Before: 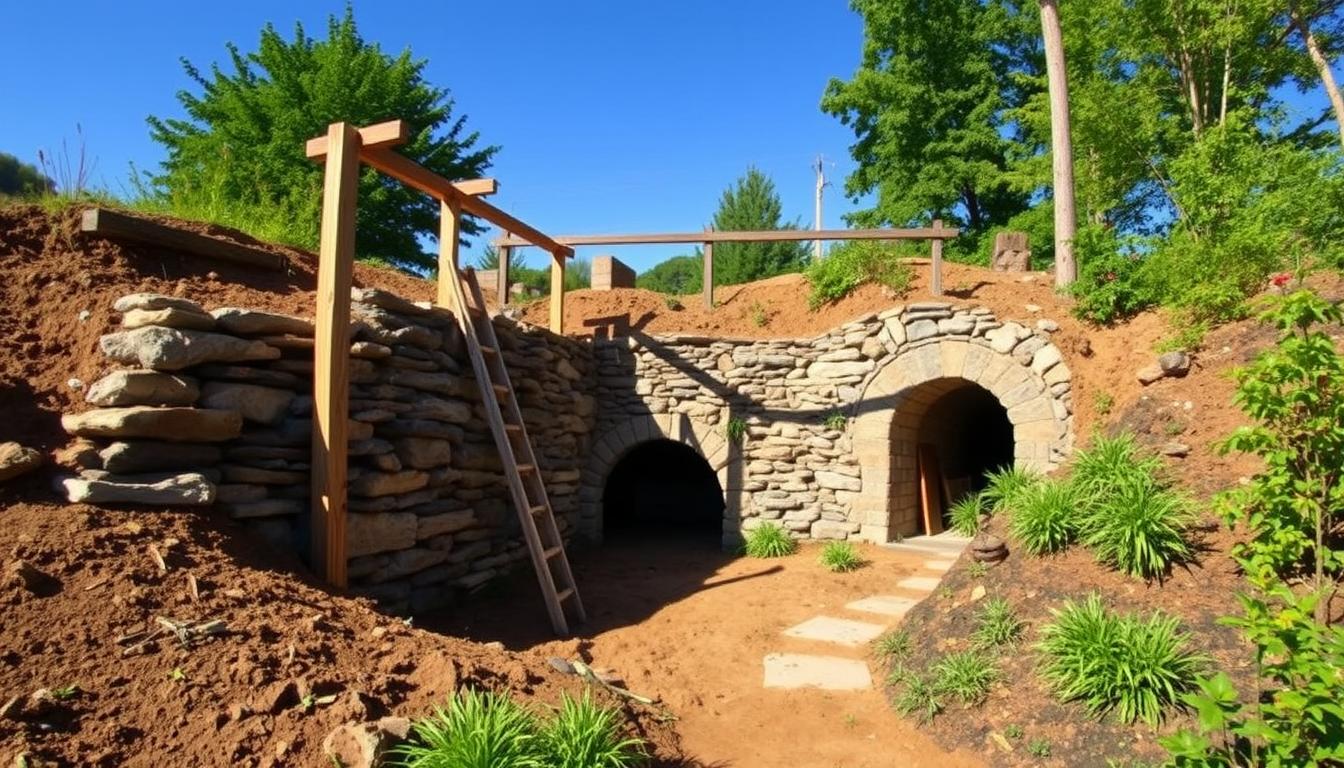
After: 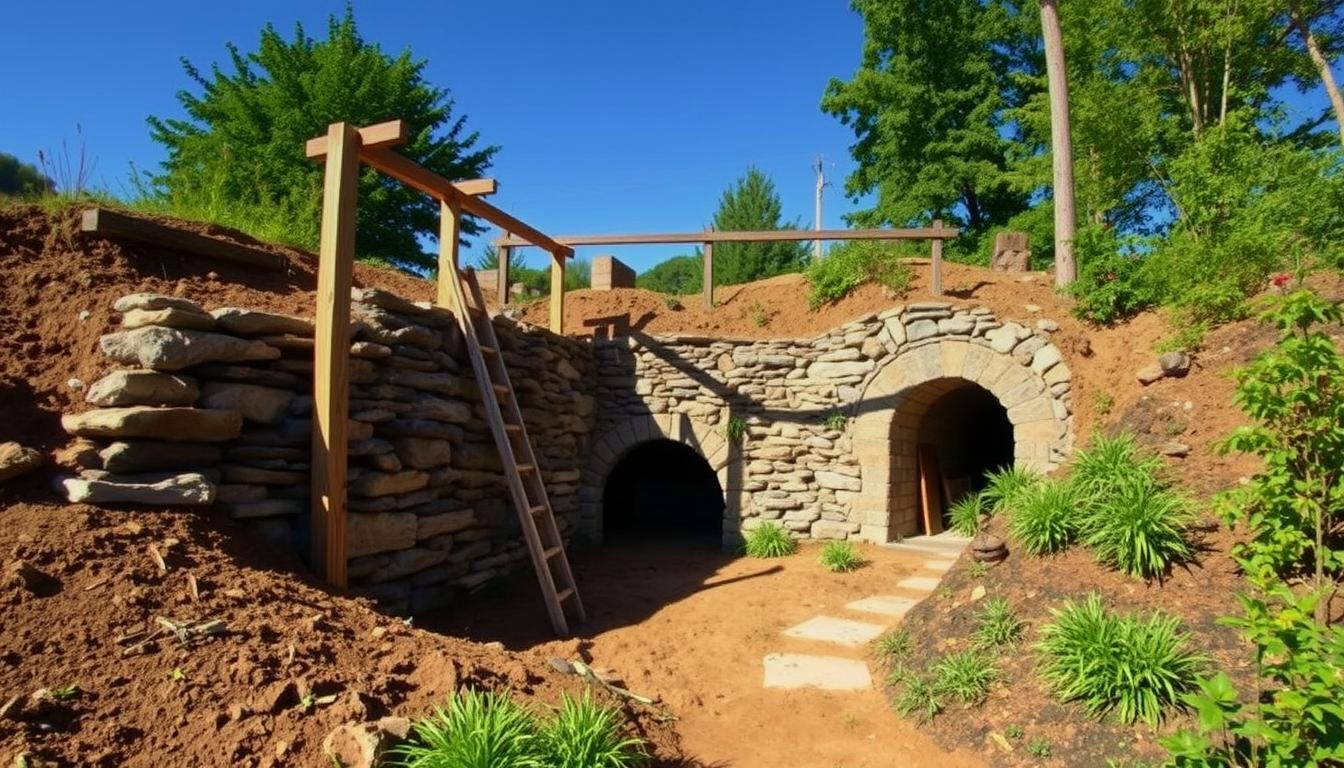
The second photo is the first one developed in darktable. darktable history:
velvia: on, module defaults
white balance: red 0.982, blue 1.018
graduated density: on, module defaults
